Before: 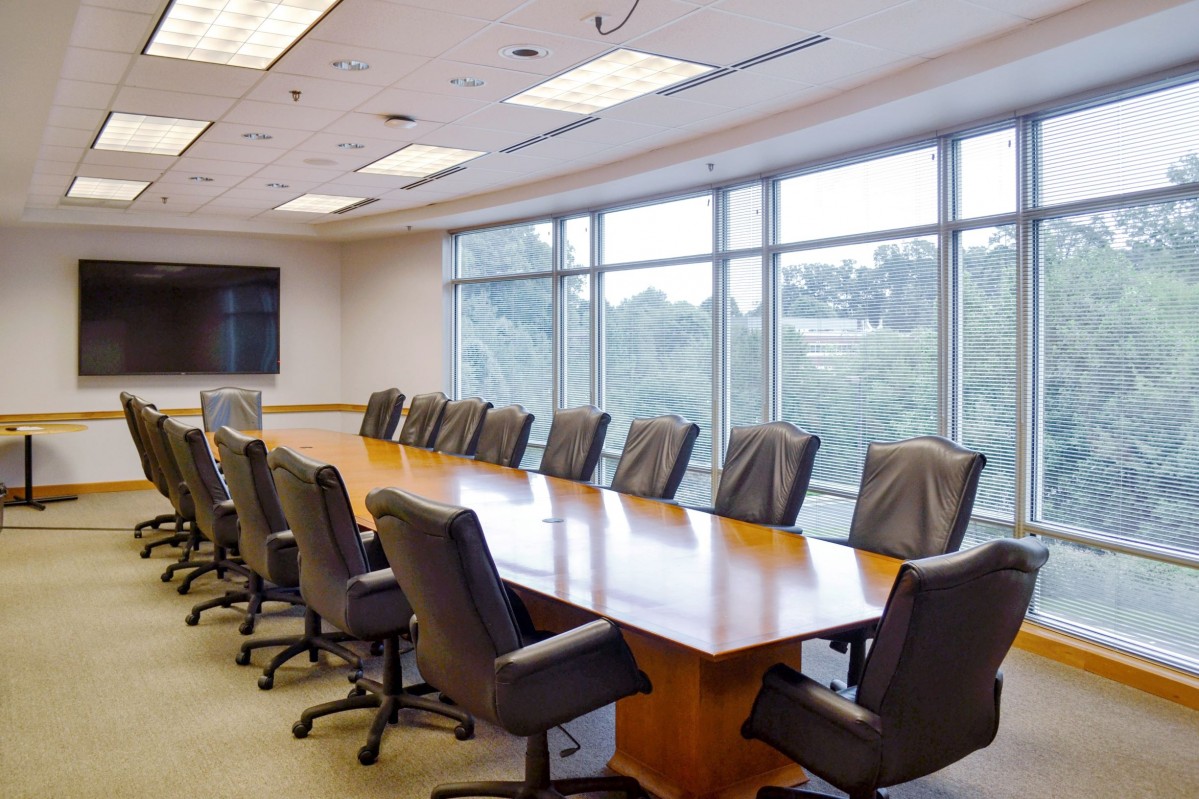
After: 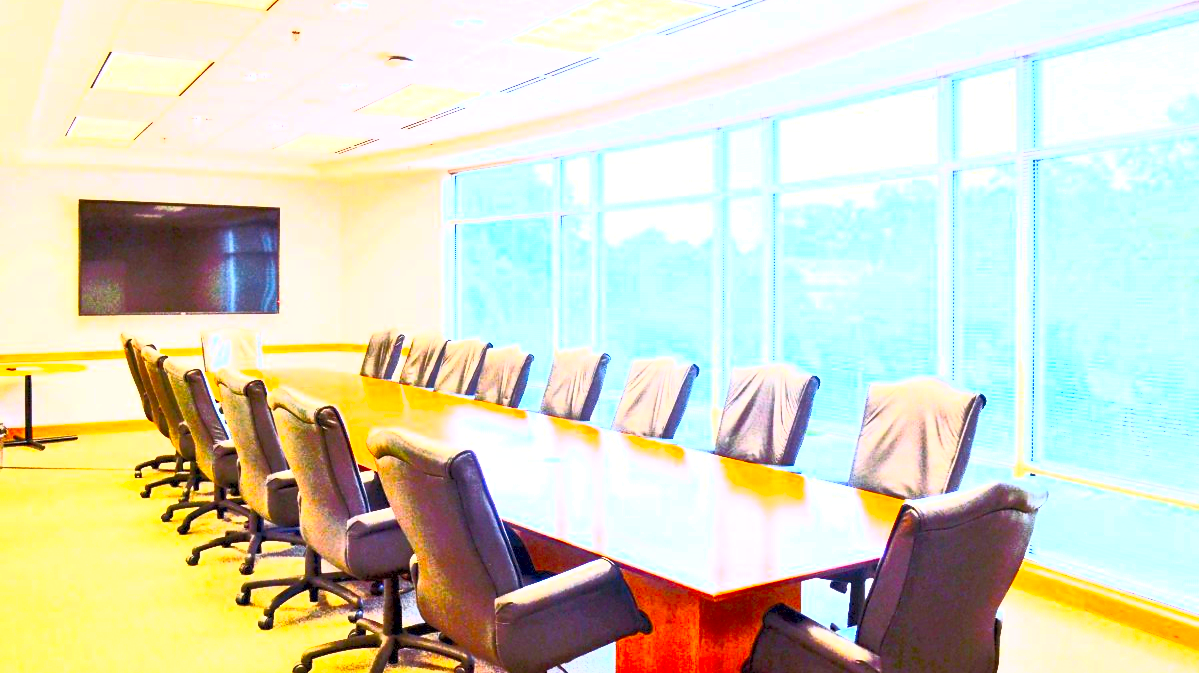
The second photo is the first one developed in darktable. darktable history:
exposure: black level correction 0.001, exposure 1.399 EV, compensate exposure bias true, compensate highlight preservation false
color correction: highlights b* -0.016, saturation 1.06
contrast brightness saturation: contrast 0.996, brightness 0.994, saturation 0.991
crop: top 7.619%, bottom 8.121%
